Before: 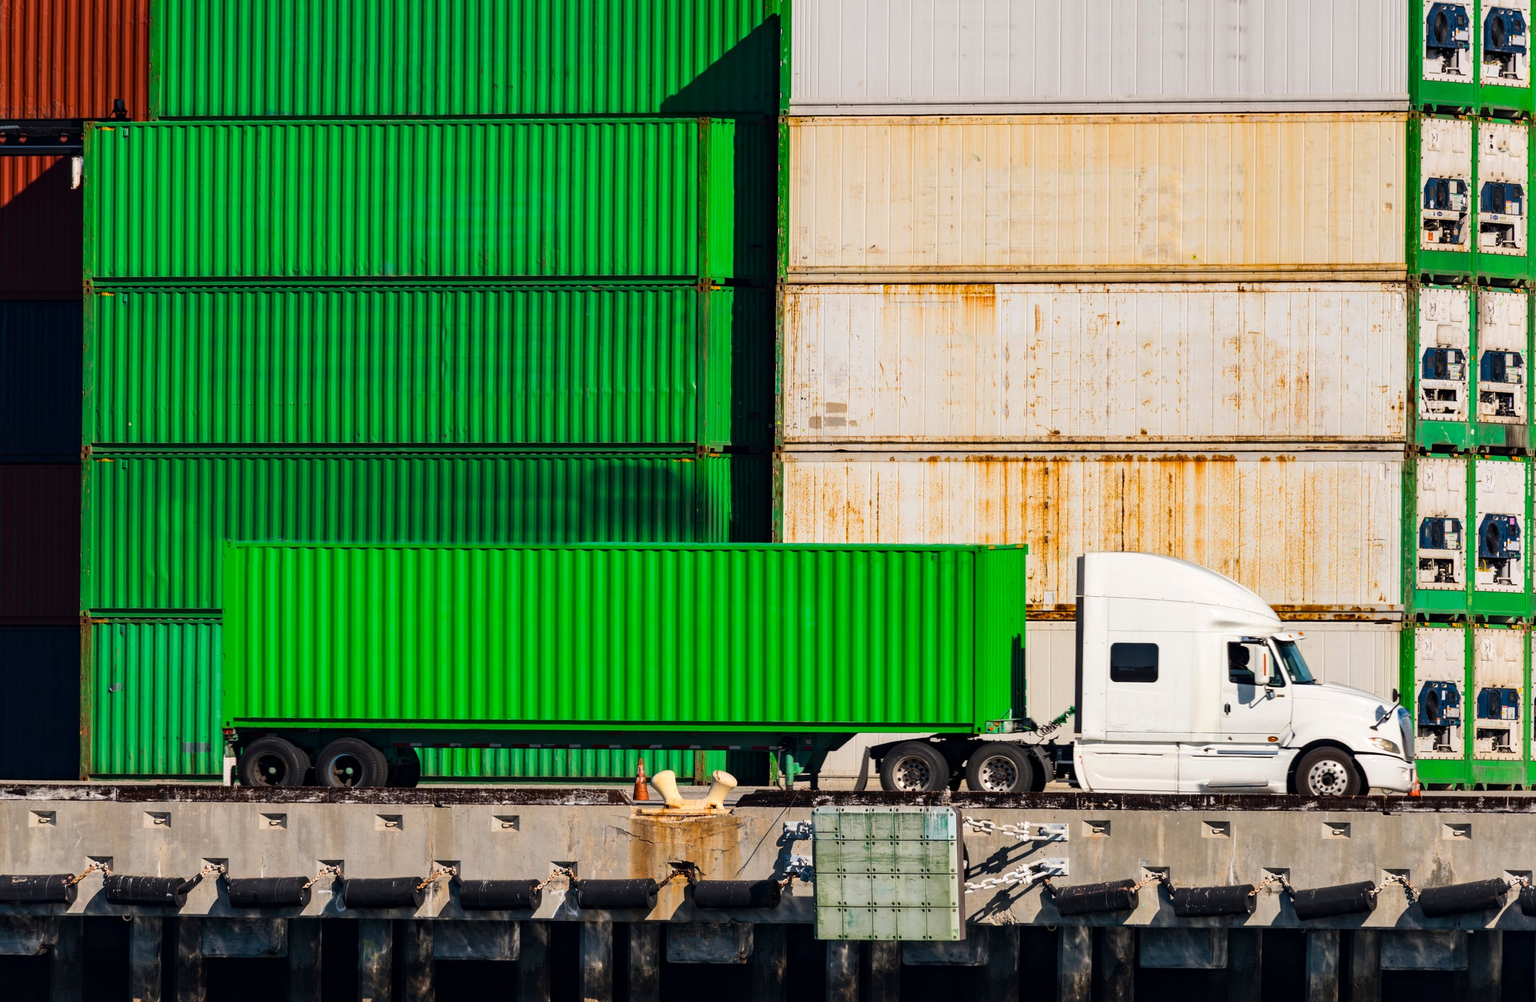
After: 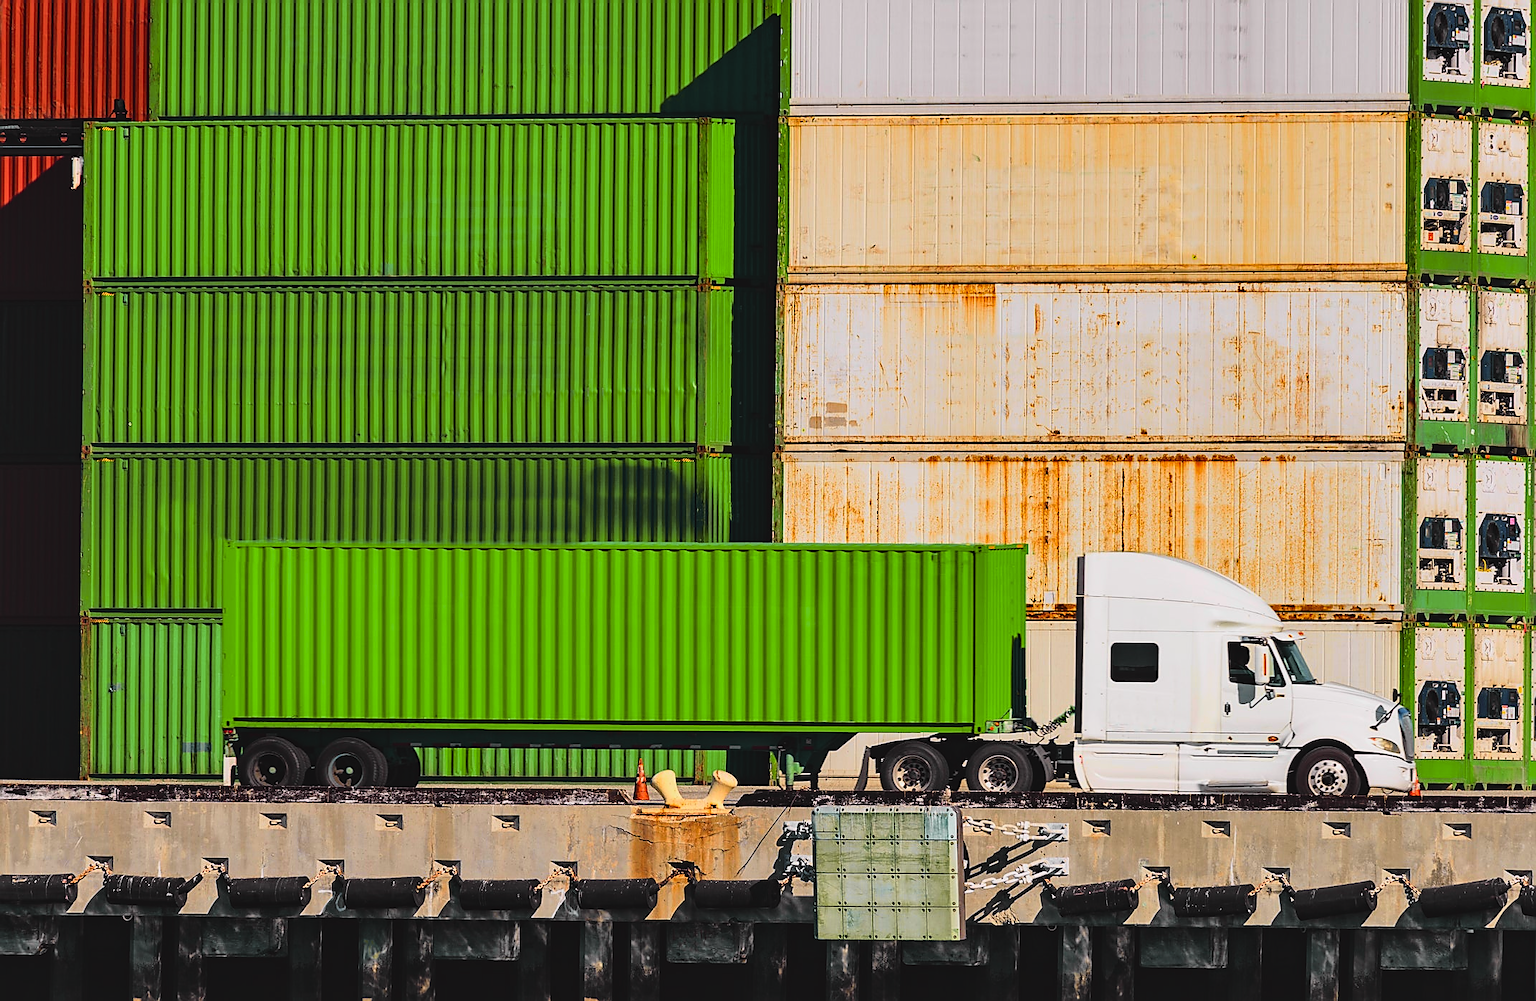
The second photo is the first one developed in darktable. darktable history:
shadows and highlights: shadows 29.61, highlights -30.47, low approximation 0.01, soften with gaussian
exposure: black level correction -0.015, exposure -0.5 EV, compensate highlight preservation false
sharpen: radius 1.4, amount 1.25, threshold 0.7
tone curve: curves: ch0 [(0, 0) (0.062, 0.023) (0.168, 0.142) (0.359, 0.44) (0.469, 0.544) (0.634, 0.722) (0.839, 0.909) (0.998, 0.978)]; ch1 [(0, 0) (0.437, 0.453) (0.472, 0.47) (0.502, 0.504) (0.527, 0.546) (0.568, 0.619) (0.608, 0.665) (0.669, 0.748) (0.859, 0.899) (1, 1)]; ch2 [(0, 0) (0.33, 0.301) (0.421, 0.443) (0.473, 0.498) (0.509, 0.5) (0.535, 0.564) (0.575, 0.625) (0.608, 0.676) (1, 1)], color space Lab, independent channels, preserve colors none
